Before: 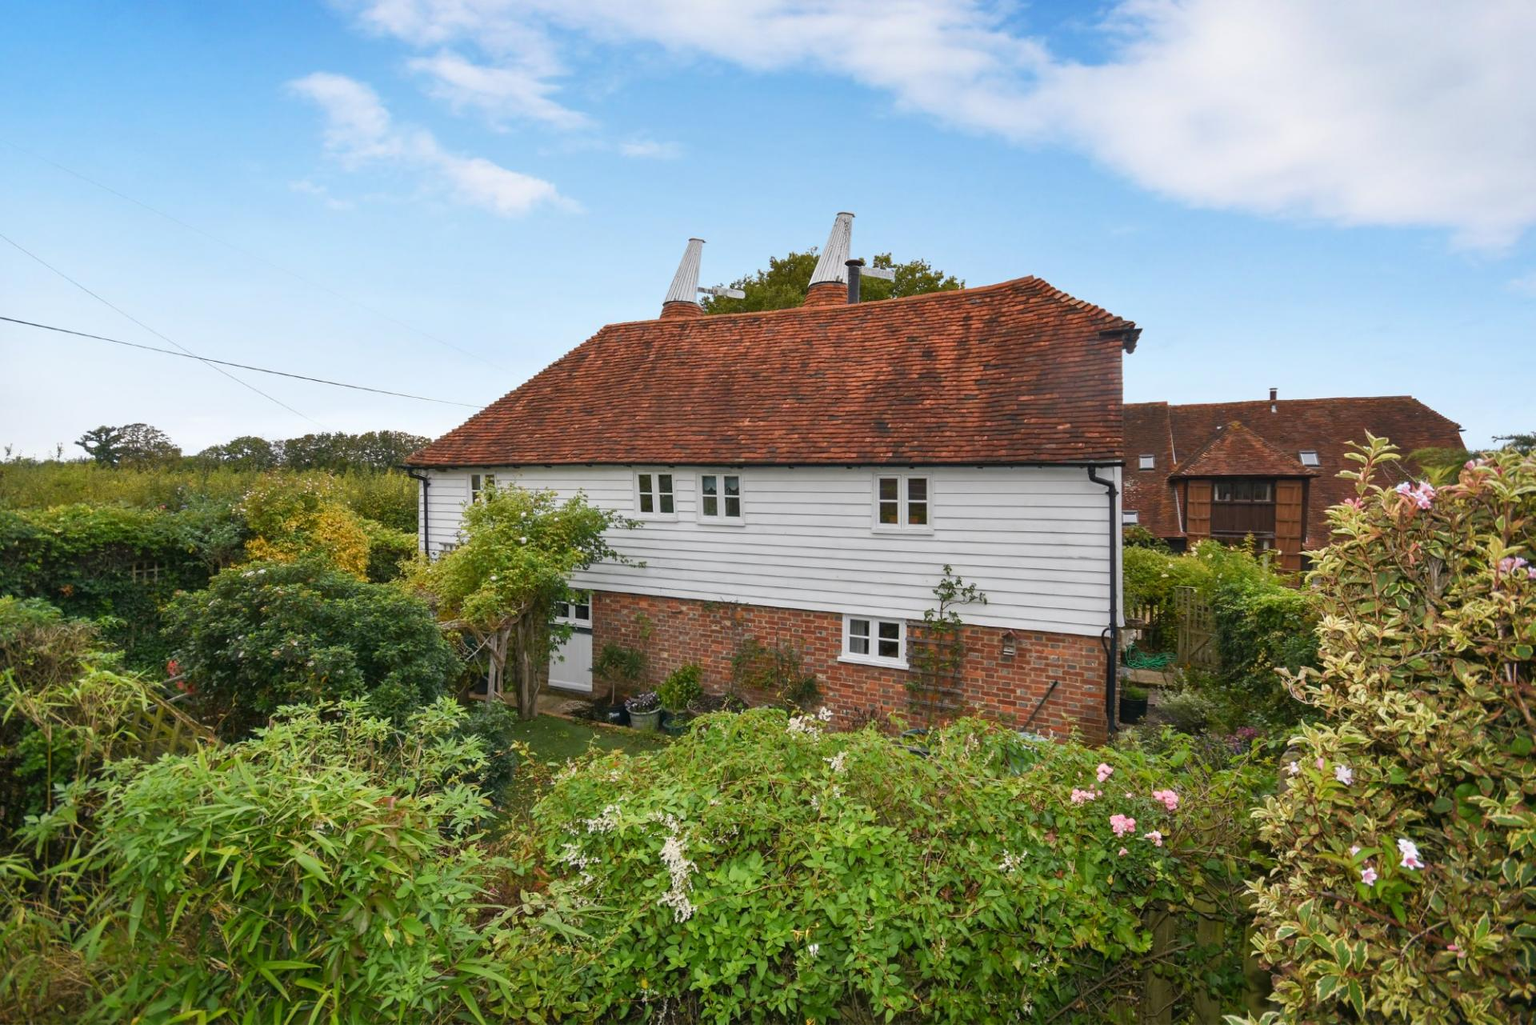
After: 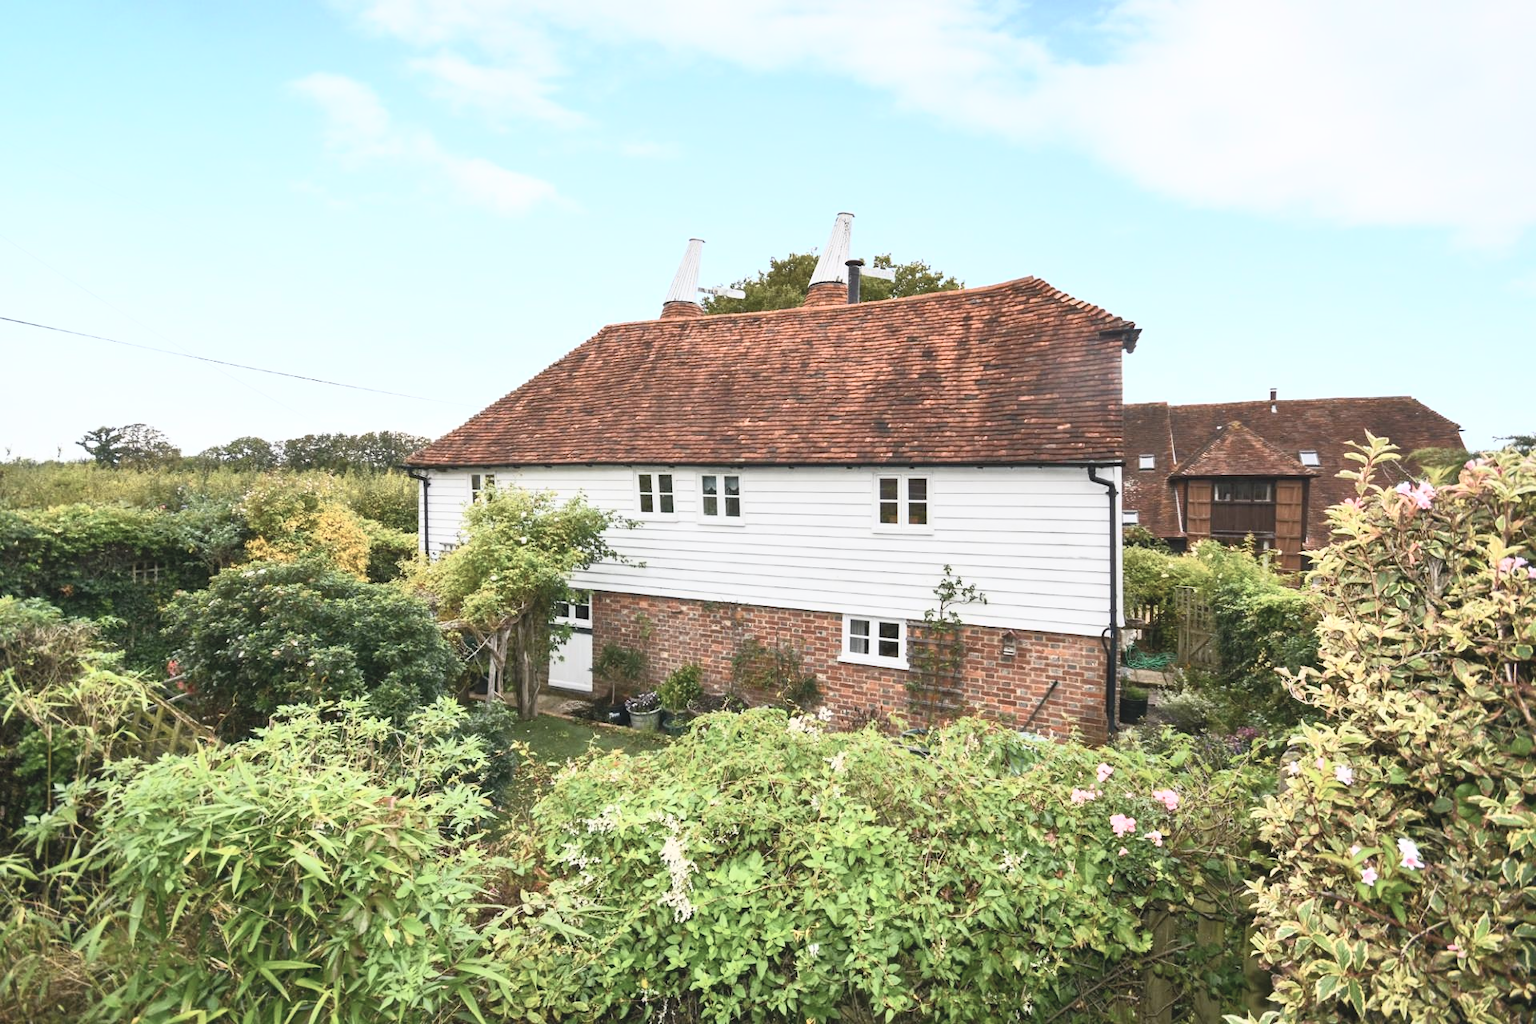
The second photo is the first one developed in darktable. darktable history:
contrast brightness saturation: contrast 0.444, brightness 0.564, saturation -0.199
